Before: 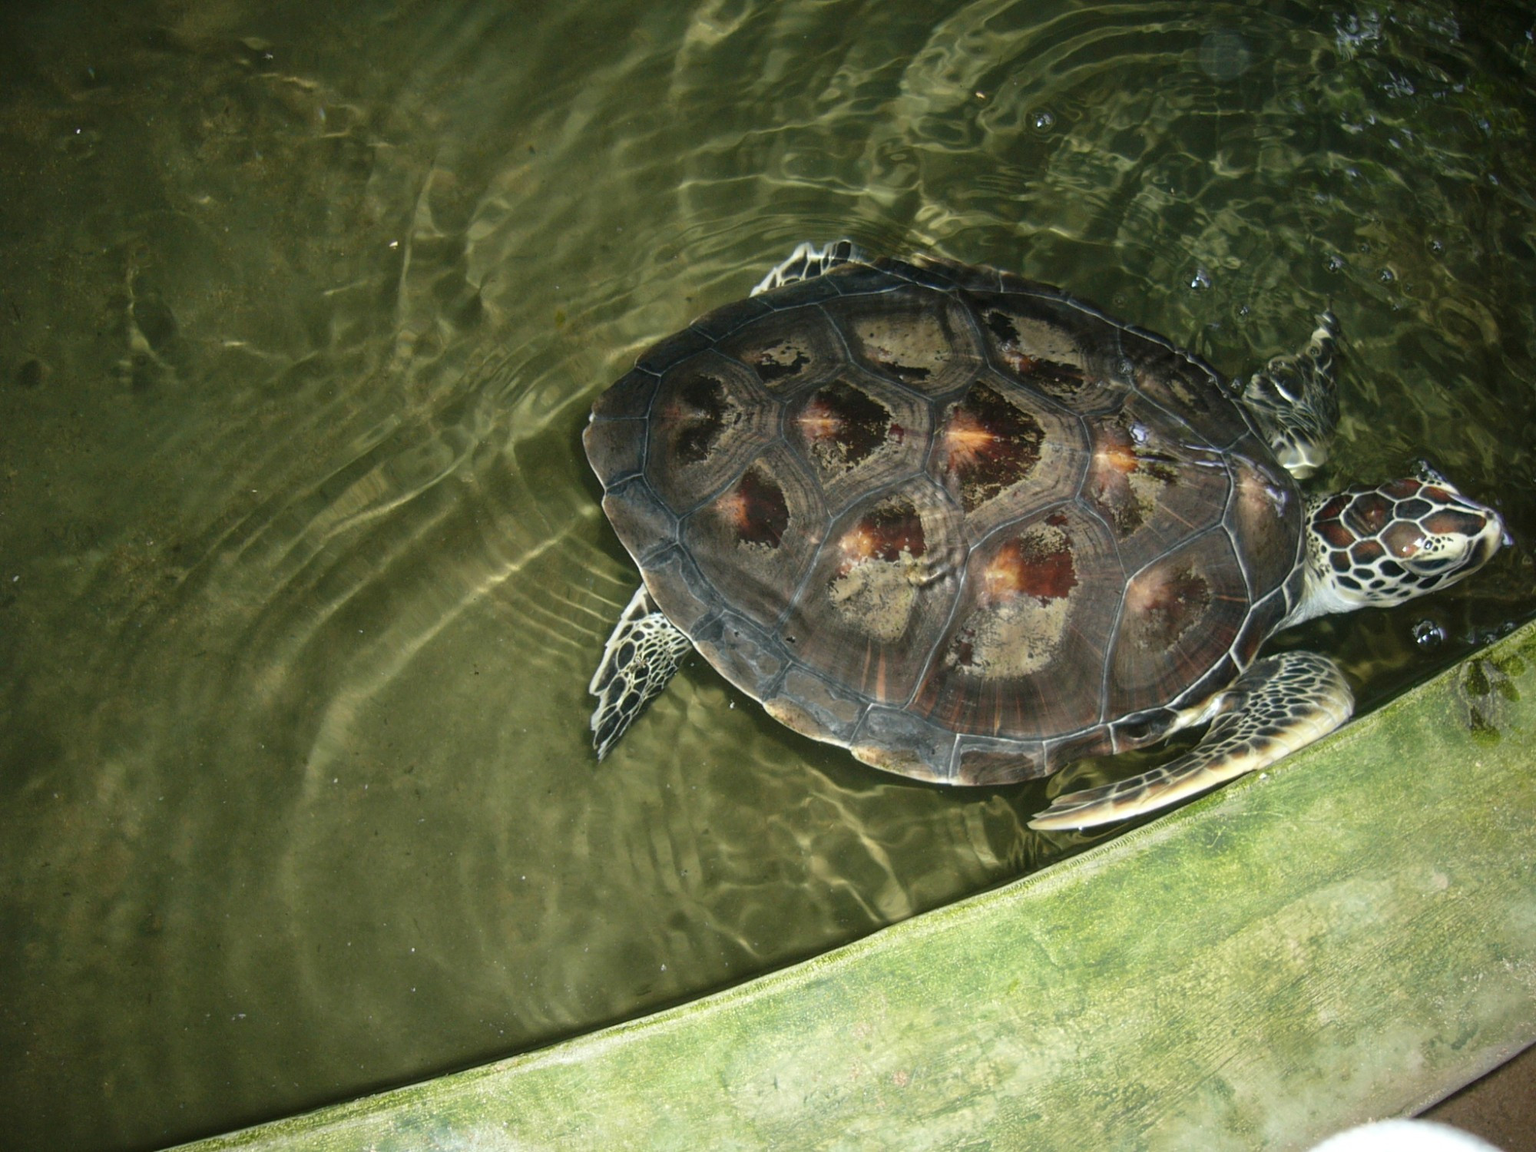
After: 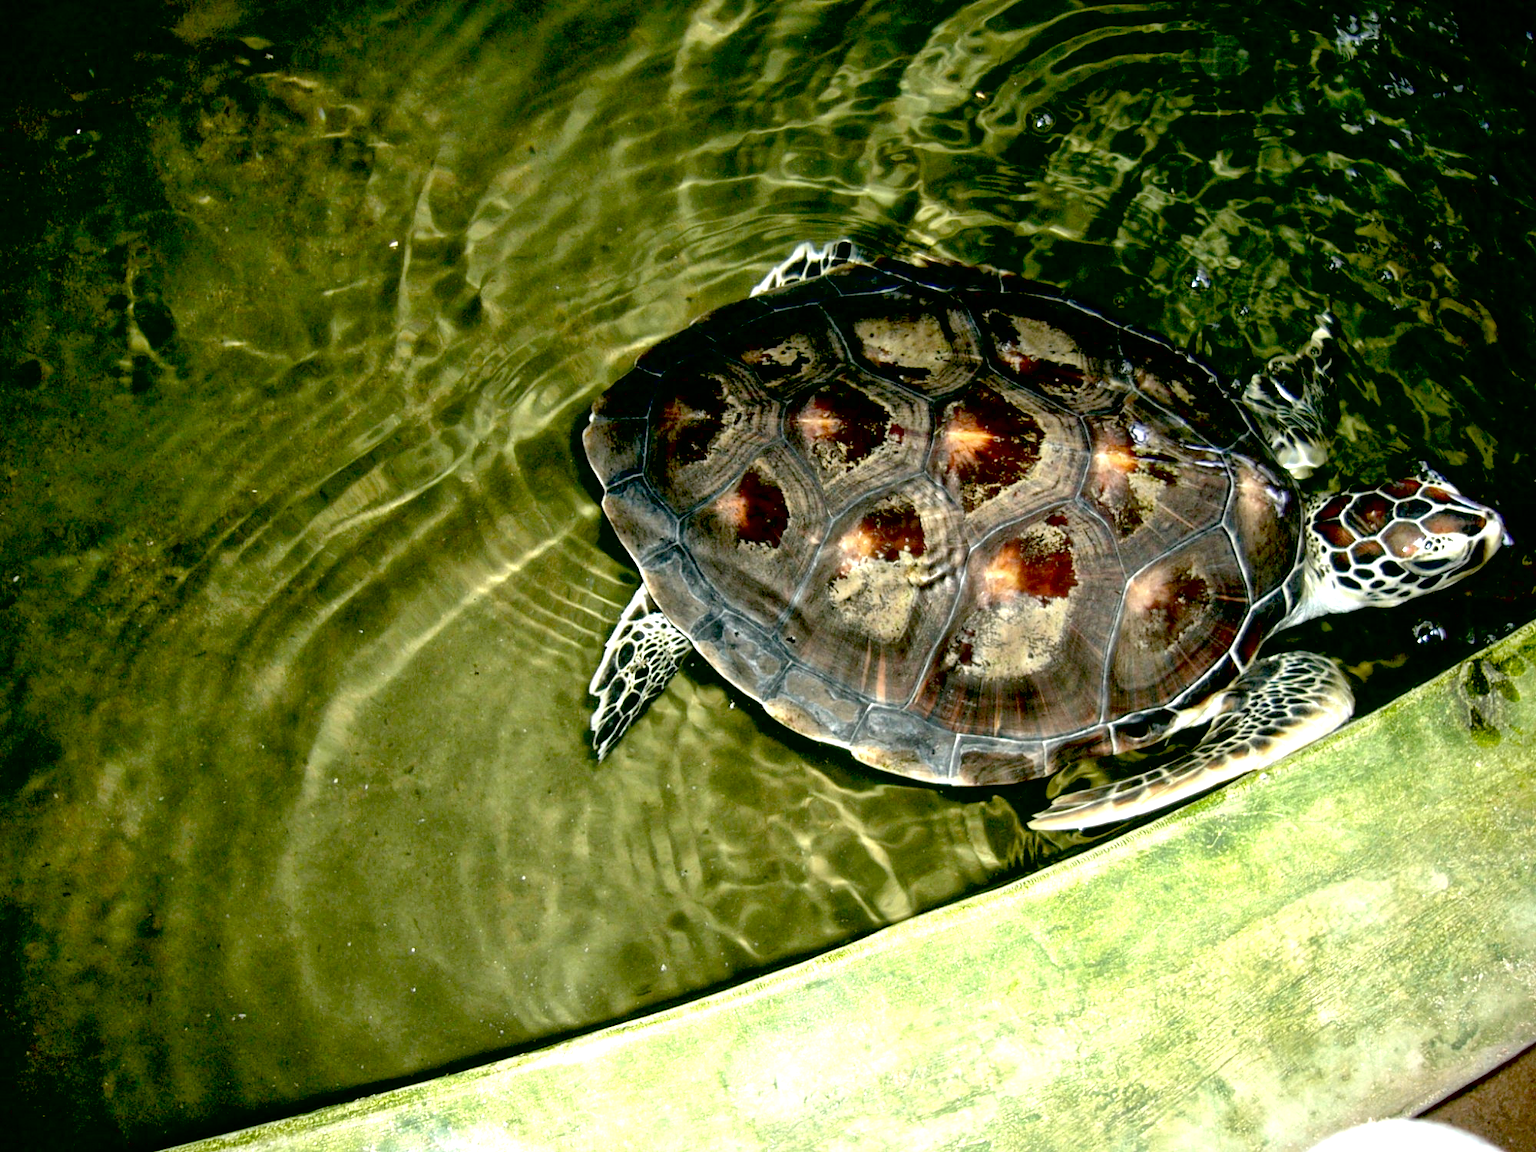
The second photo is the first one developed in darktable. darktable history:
local contrast: mode bilateral grid, contrast 31, coarseness 26, midtone range 0.2
exposure: black level correction 0.035, exposure 0.908 EV, compensate highlight preservation false
